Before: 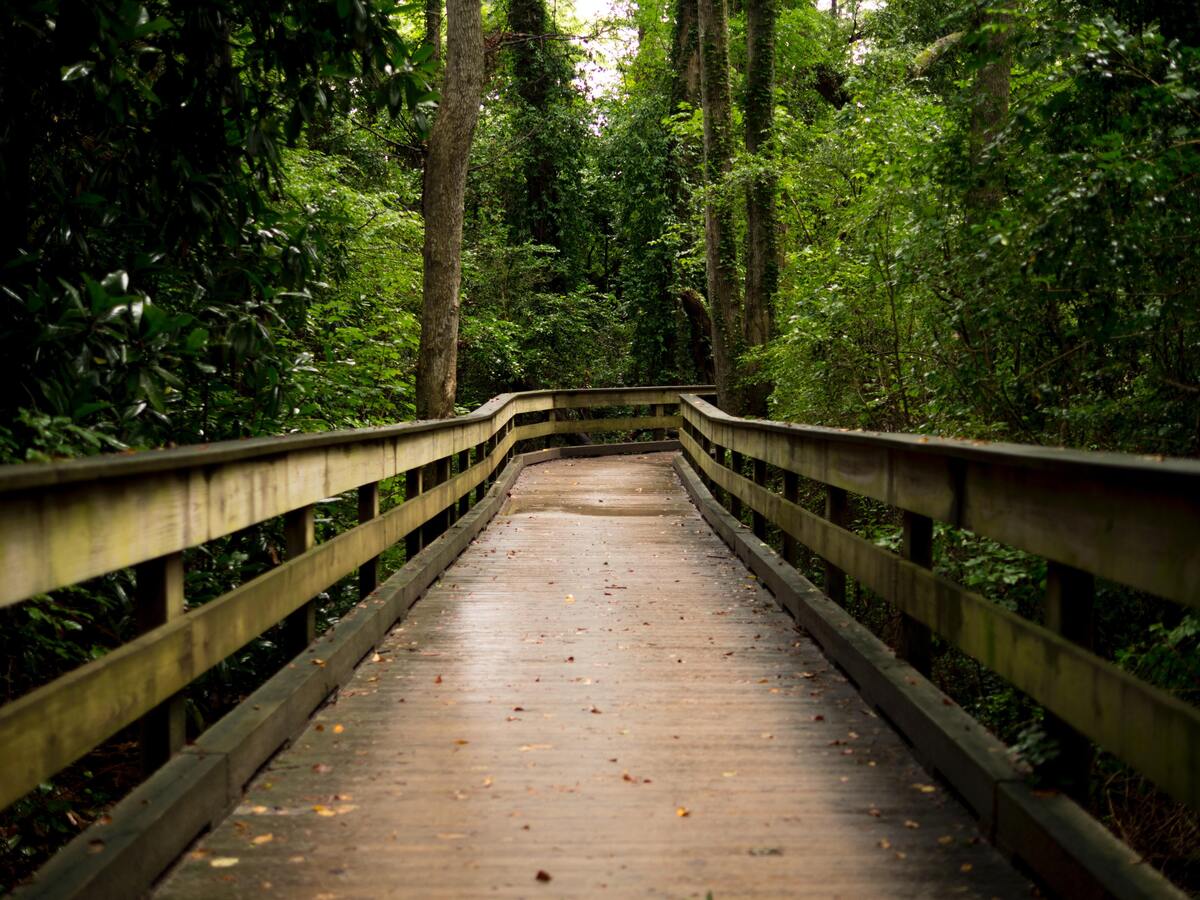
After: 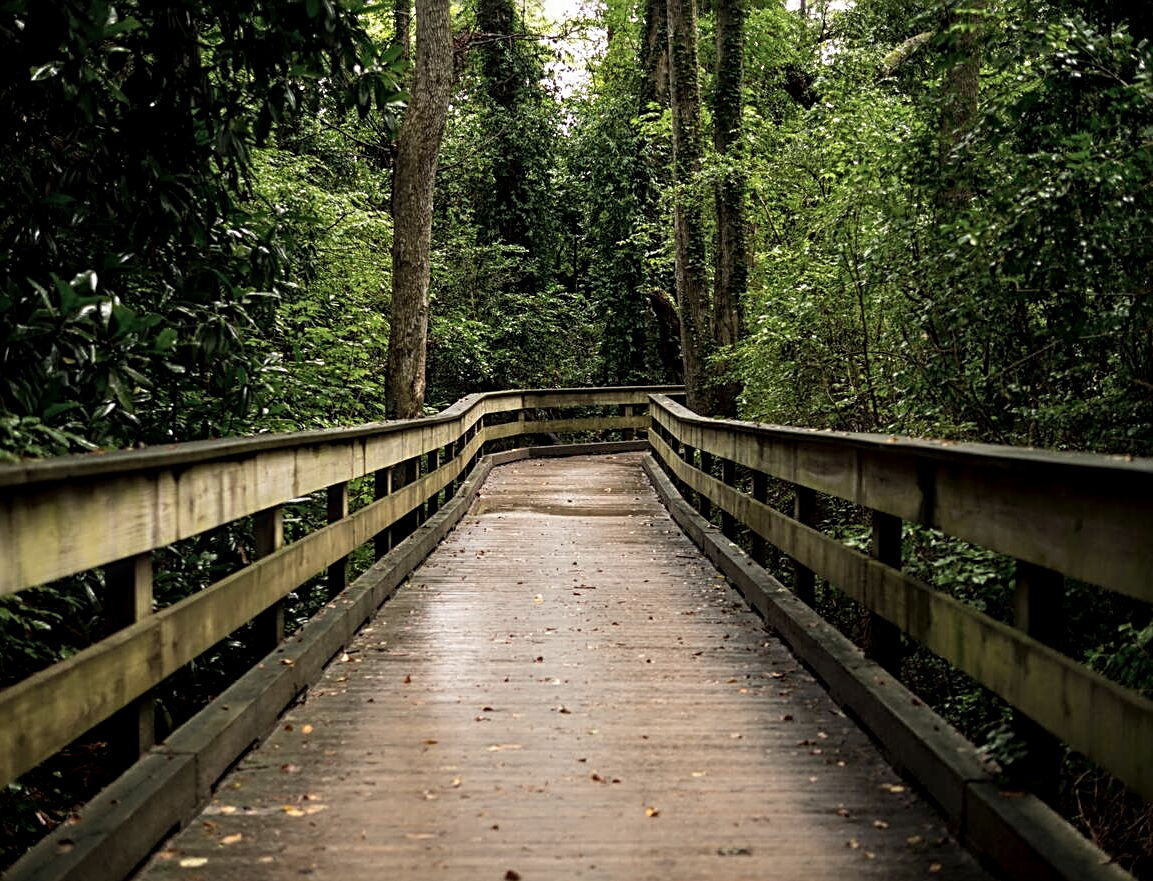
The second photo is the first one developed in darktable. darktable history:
local contrast: detail 130%
color correction: highlights b* -0.046, saturation 0.783
crop and rotate: left 2.63%, right 1.263%, bottom 2.073%
shadows and highlights: shadows 6, soften with gaussian
sharpen: radius 2.67, amount 0.675
